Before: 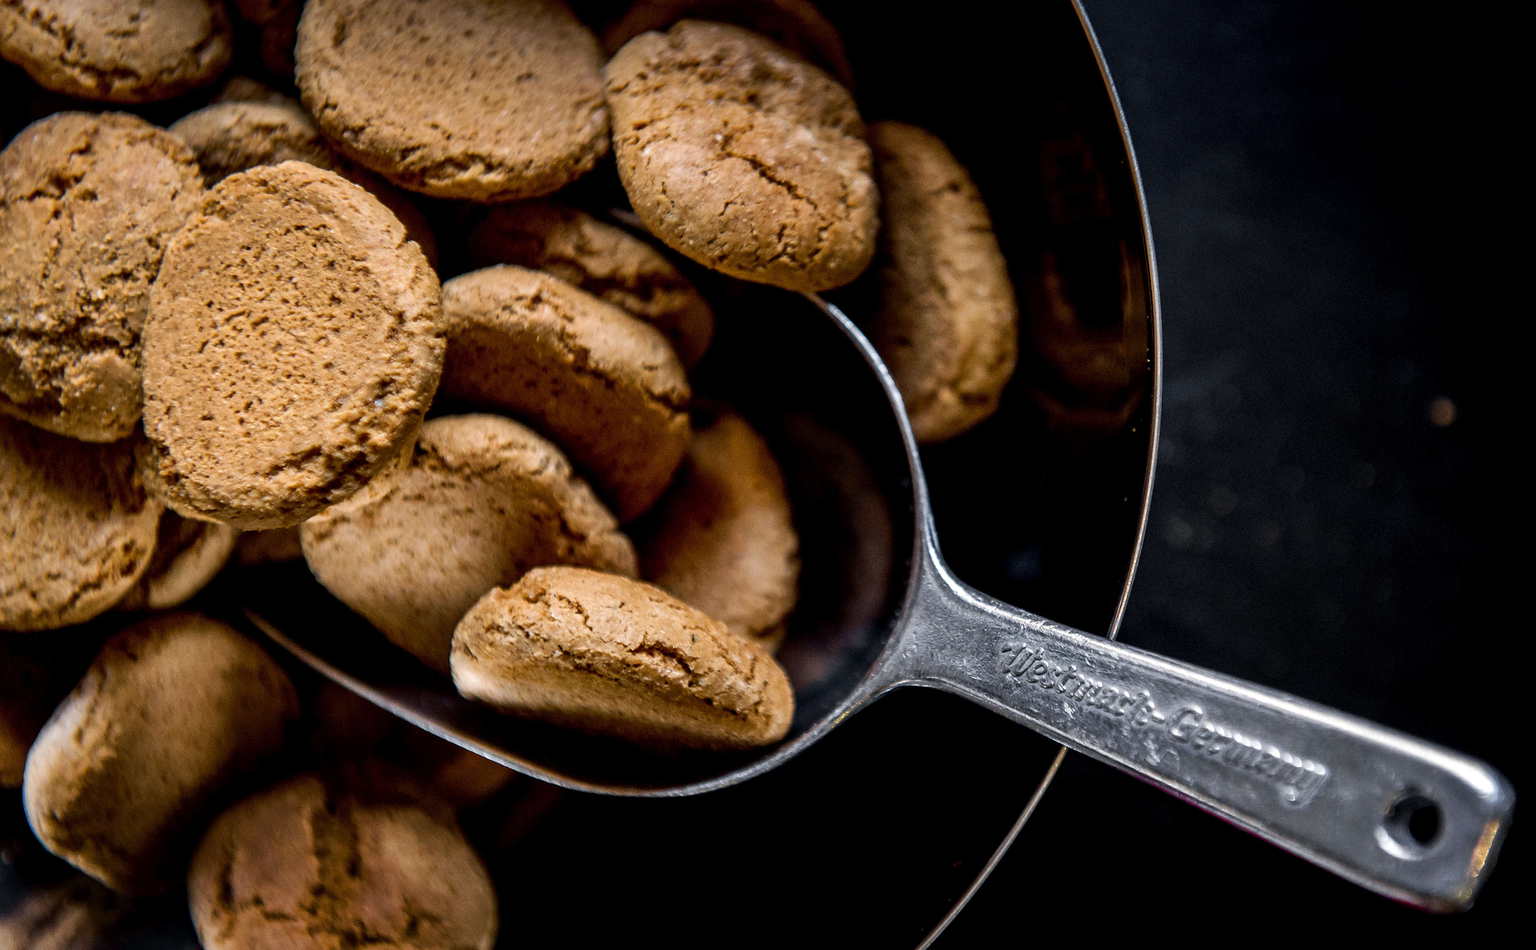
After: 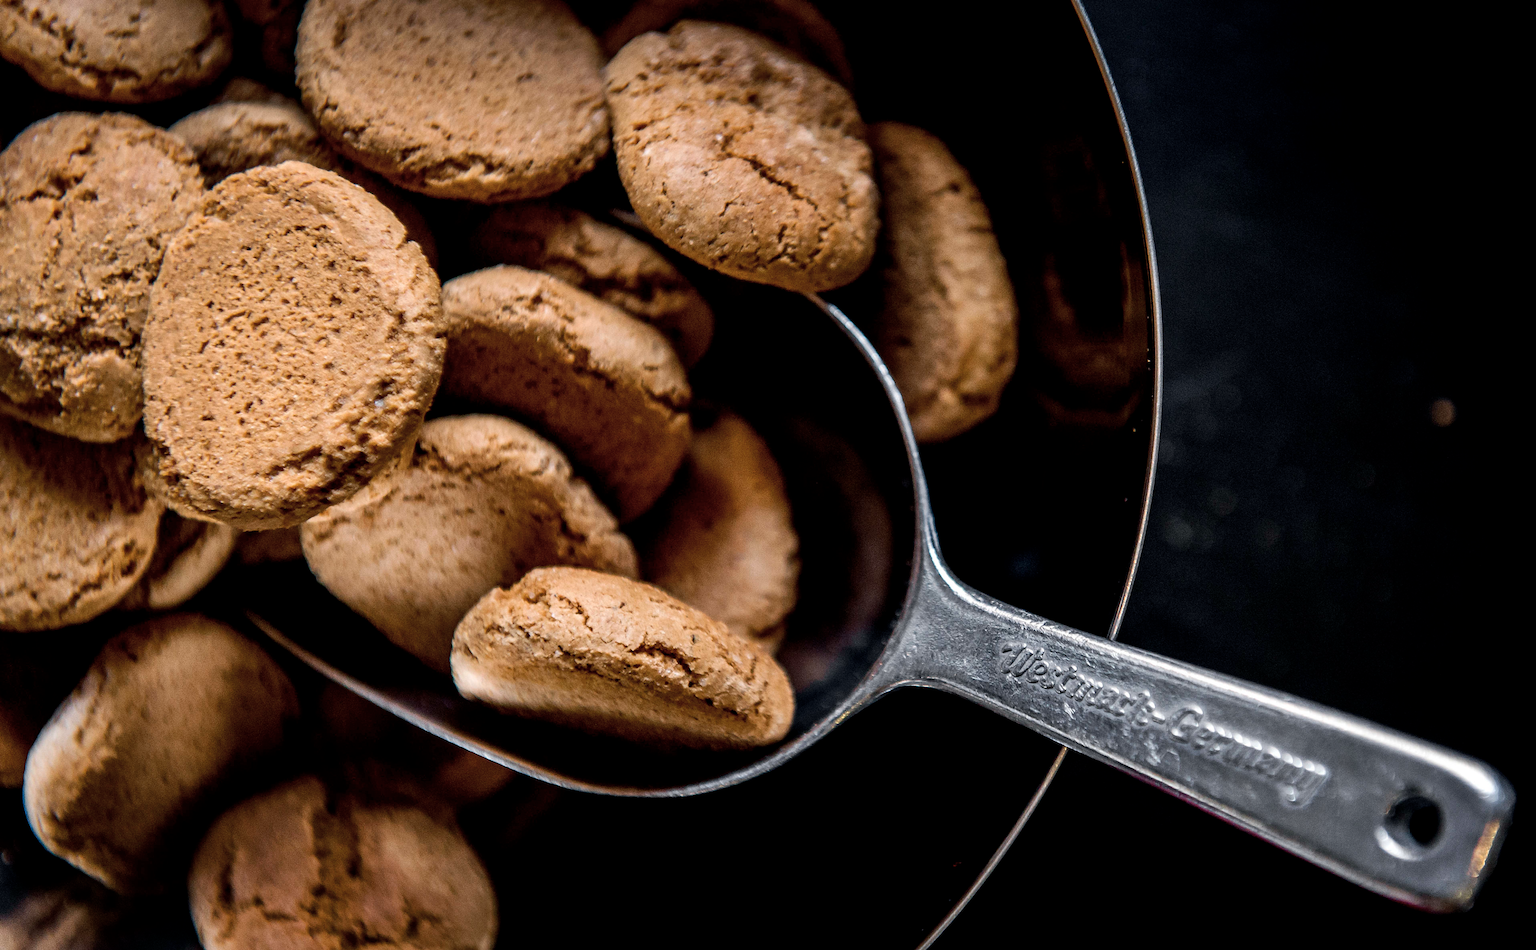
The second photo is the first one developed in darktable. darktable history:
color correction: highlights b* 0.005, saturation 0.794
